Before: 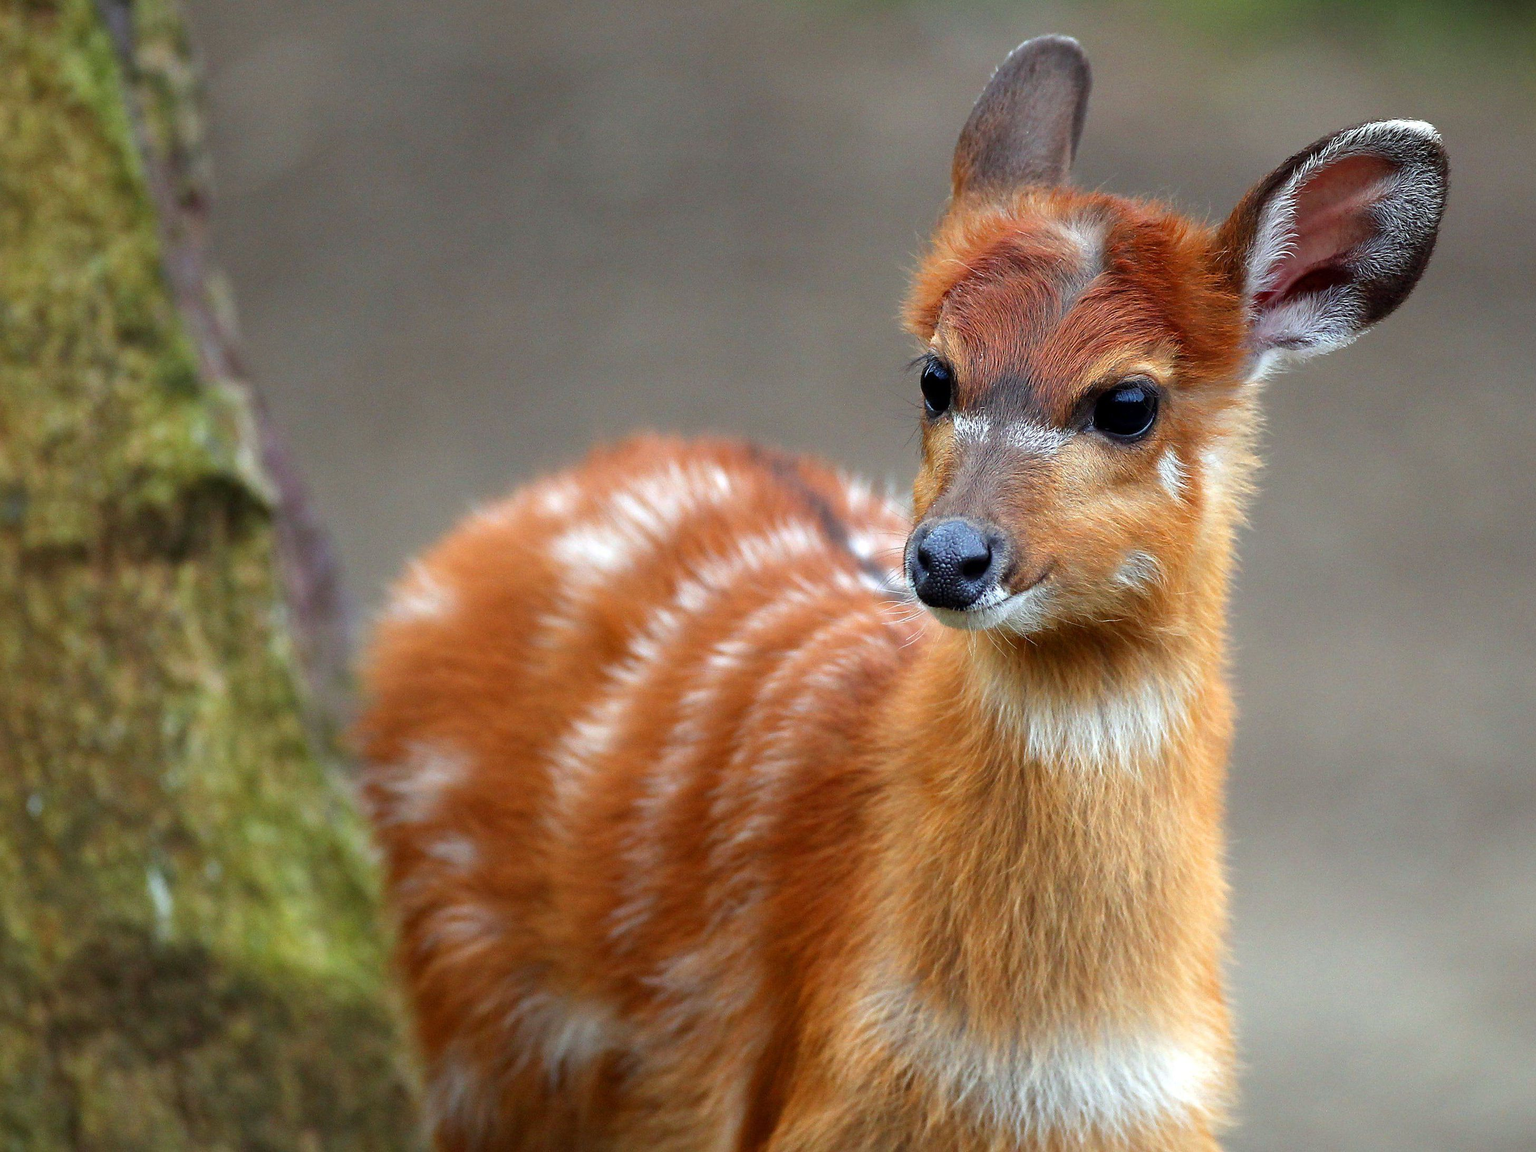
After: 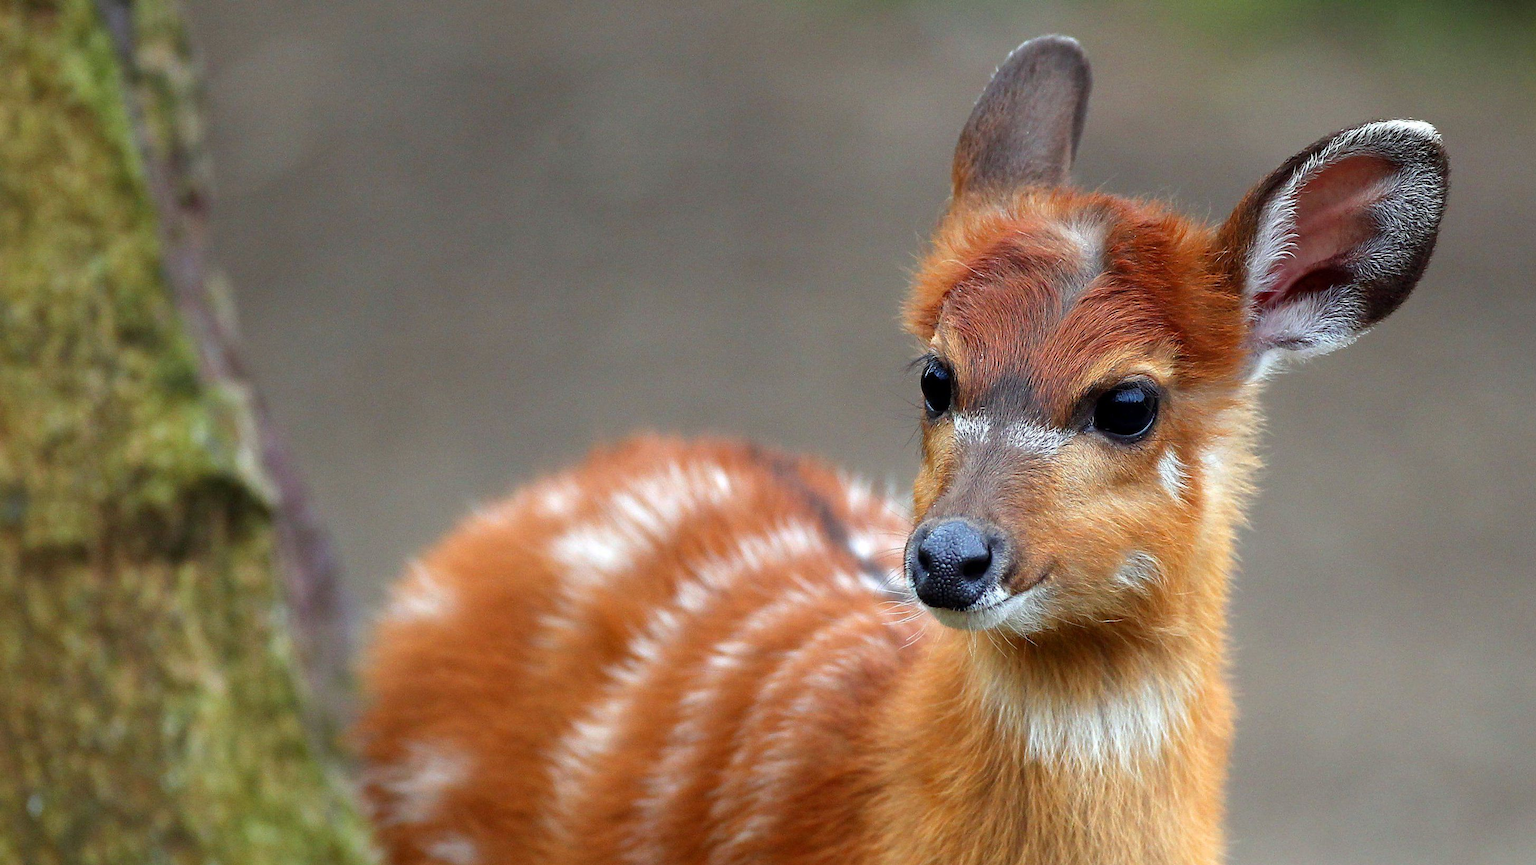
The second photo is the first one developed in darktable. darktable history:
exposure: compensate exposure bias true, compensate highlight preservation false
crop: bottom 24.824%
